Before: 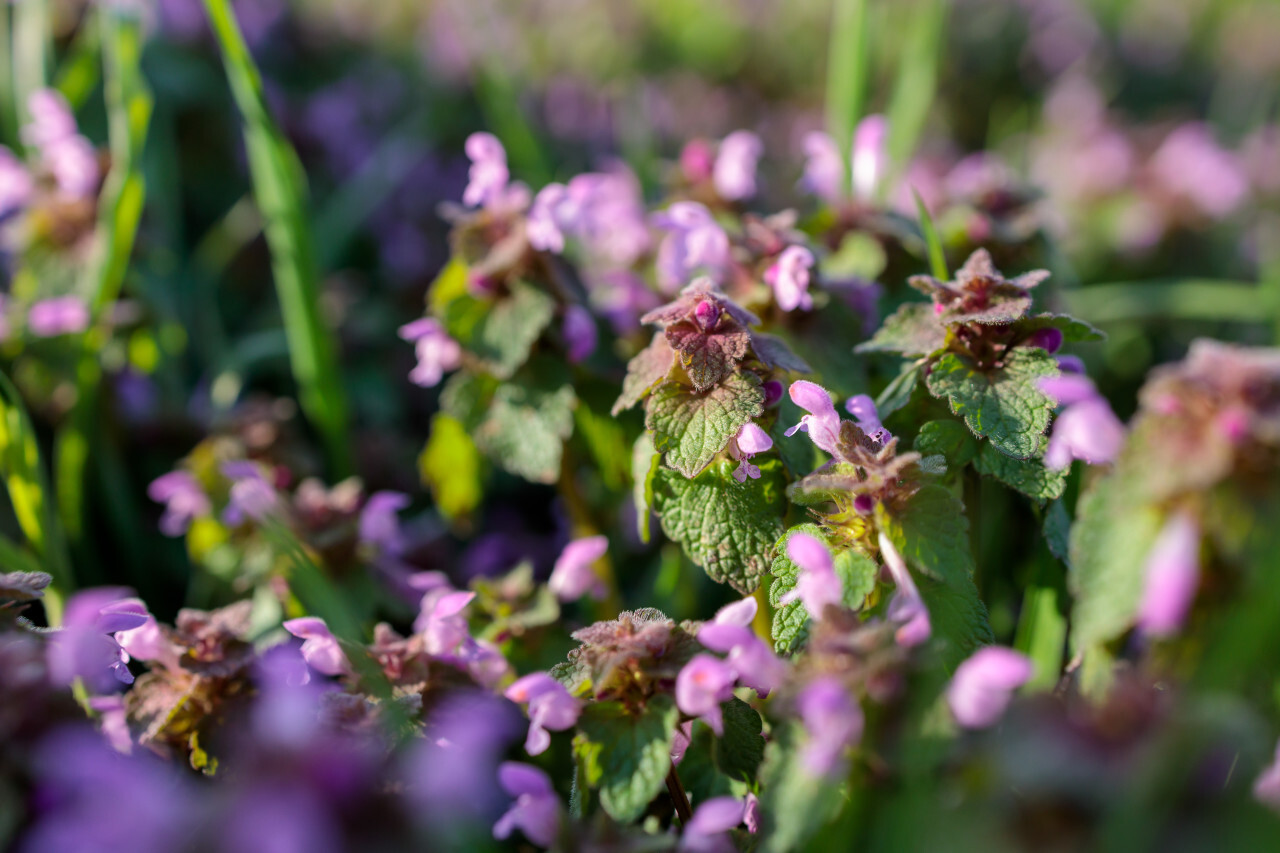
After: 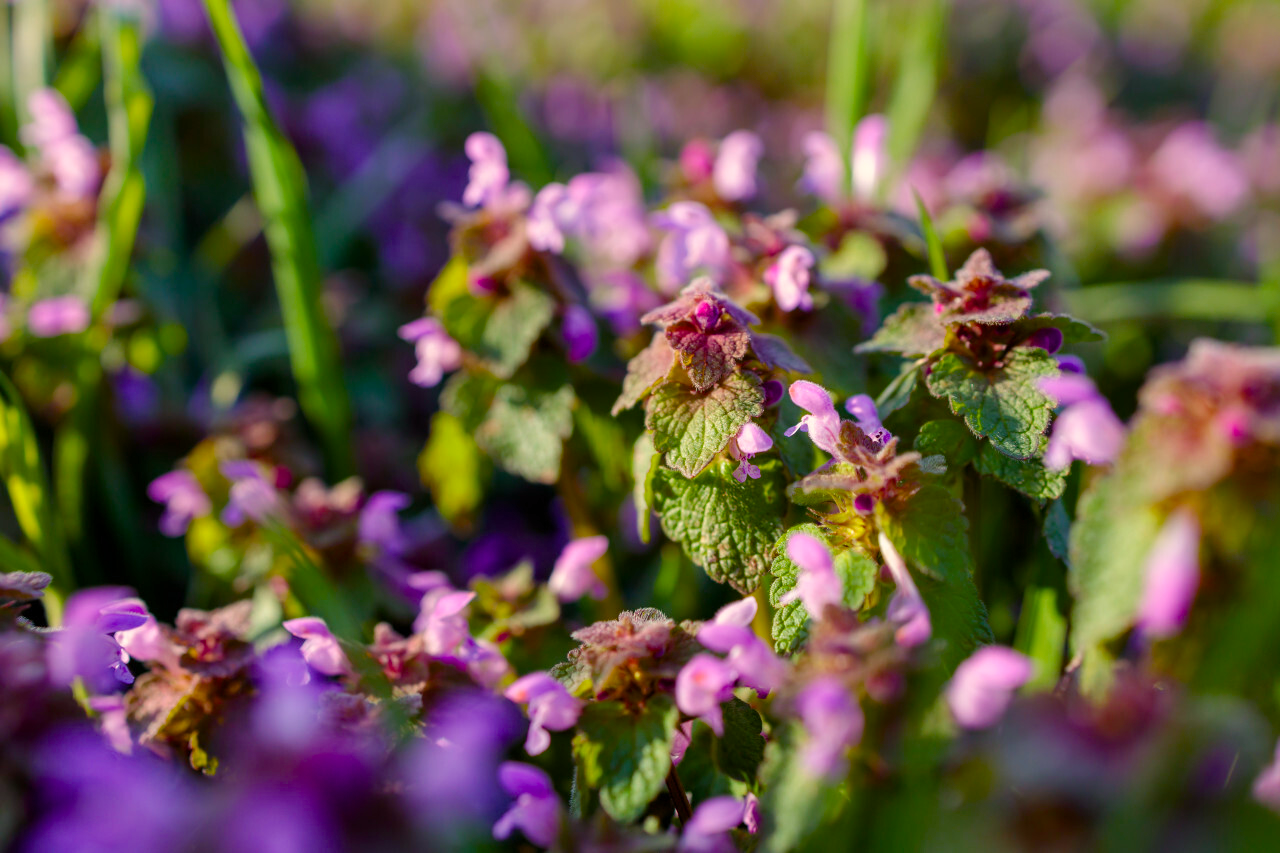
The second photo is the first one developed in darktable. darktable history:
color balance rgb: shadows lift › chroma 6.441%, shadows lift › hue 305.24°, highlights gain › chroma 3.102%, highlights gain › hue 75.74°, perceptual saturation grading › global saturation 20%, perceptual saturation grading › highlights -25.69%, perceptual saturation grading › shadows 49.835%, global vibrance 20%
